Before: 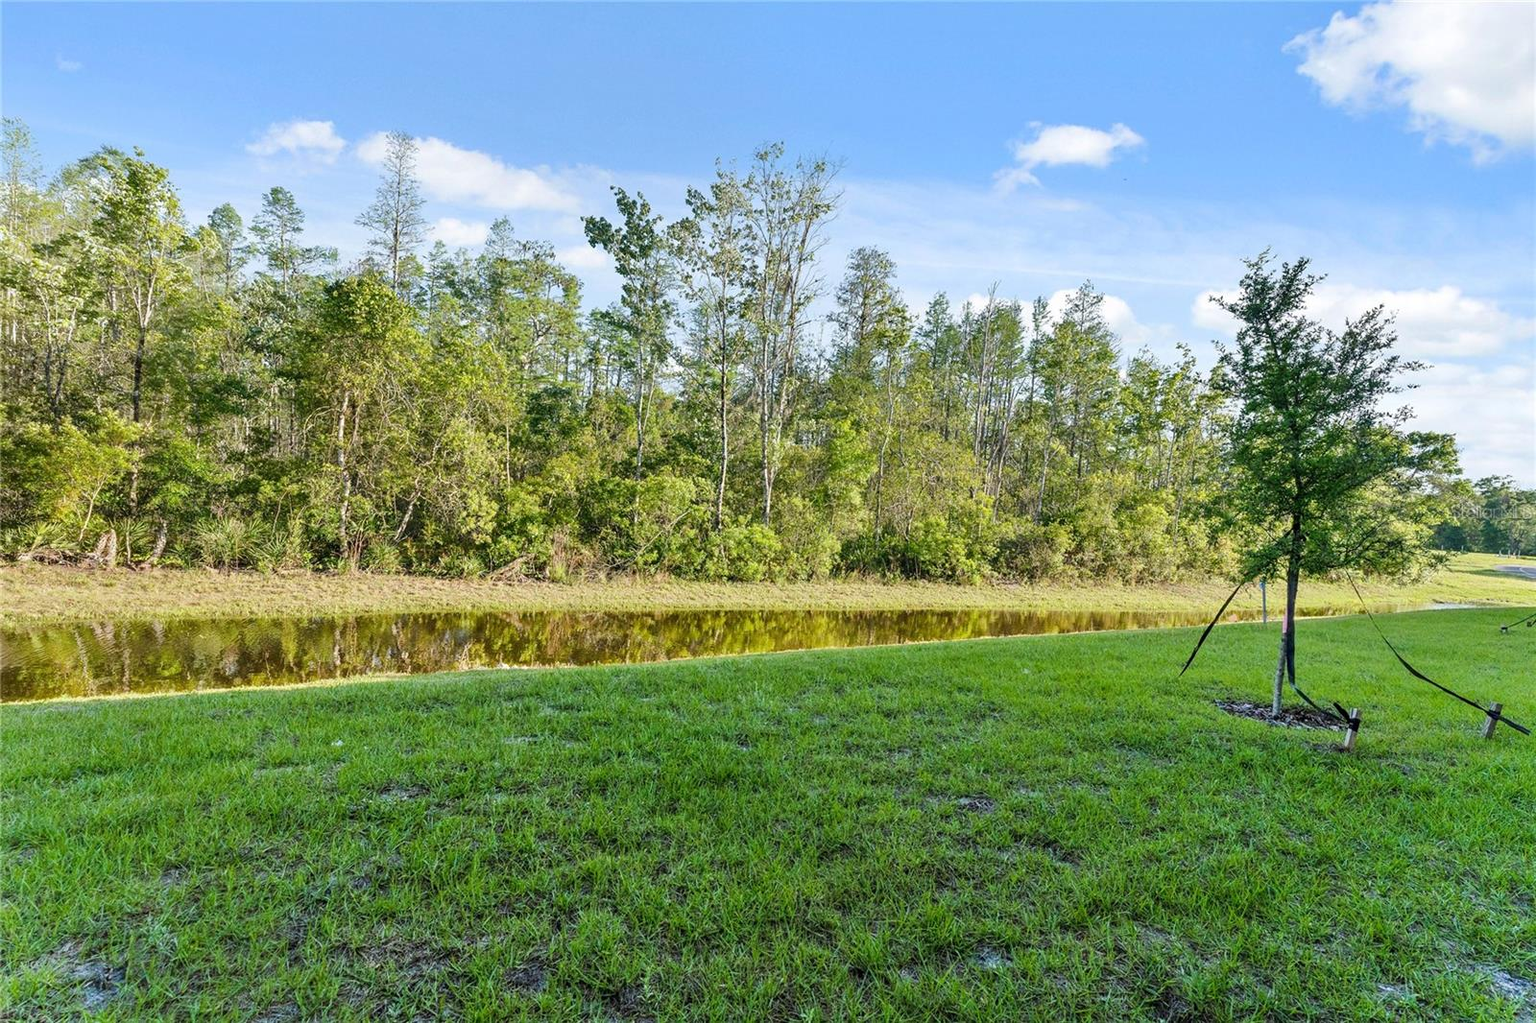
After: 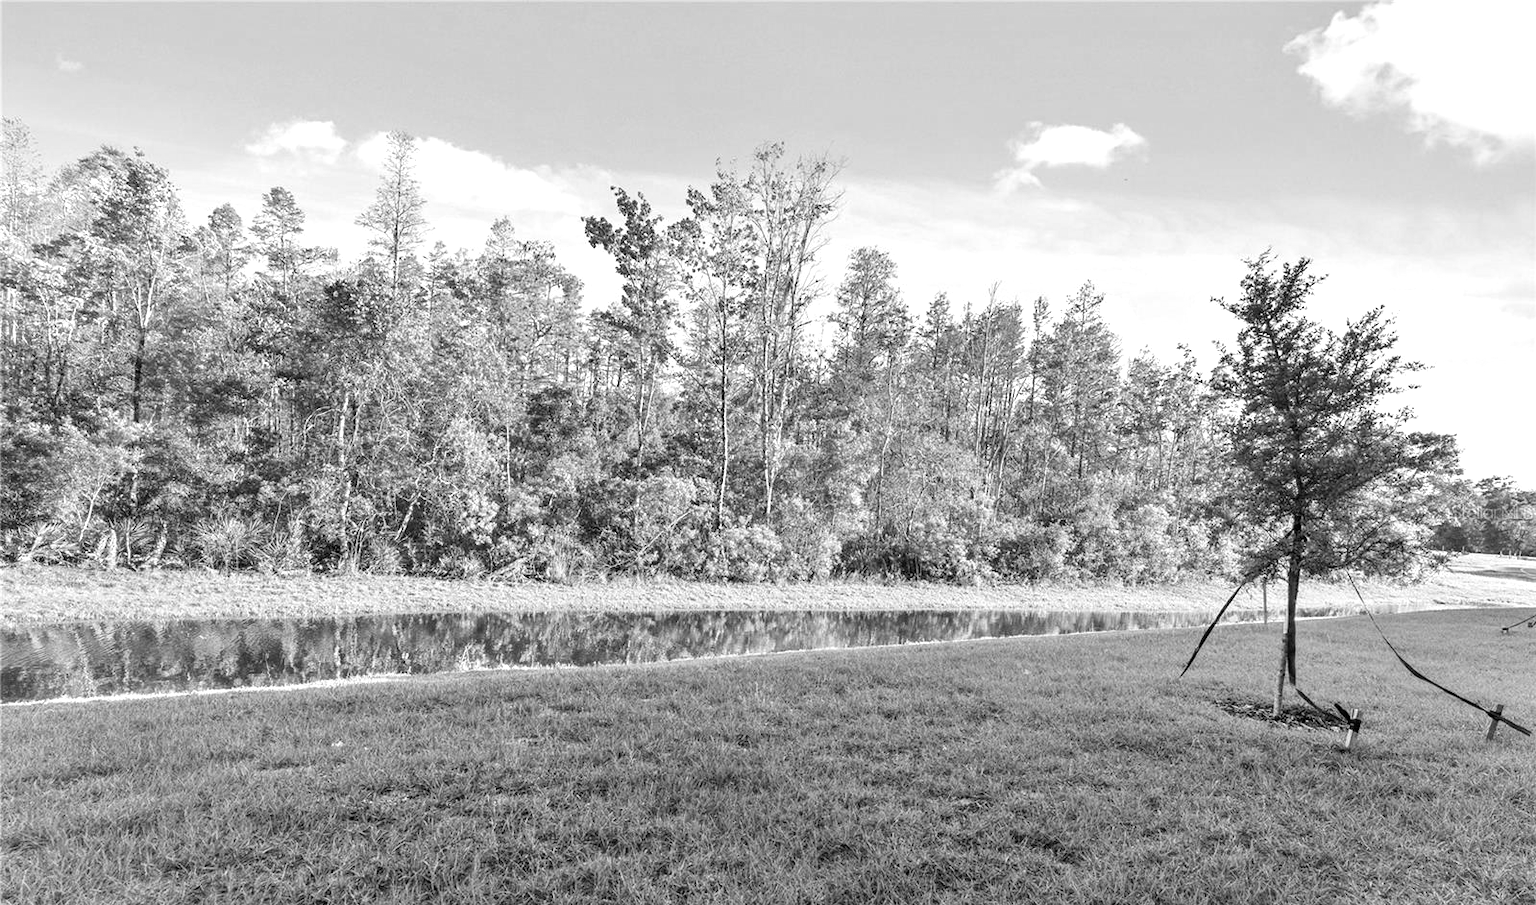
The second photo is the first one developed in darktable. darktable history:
exposure: exposure 0.485 EV, compensate highlight preservation false
color contrast: green-magenta contrast 0, blue-yellow contrast 0
crop and rotate: top 0%, bottom 11.49%
